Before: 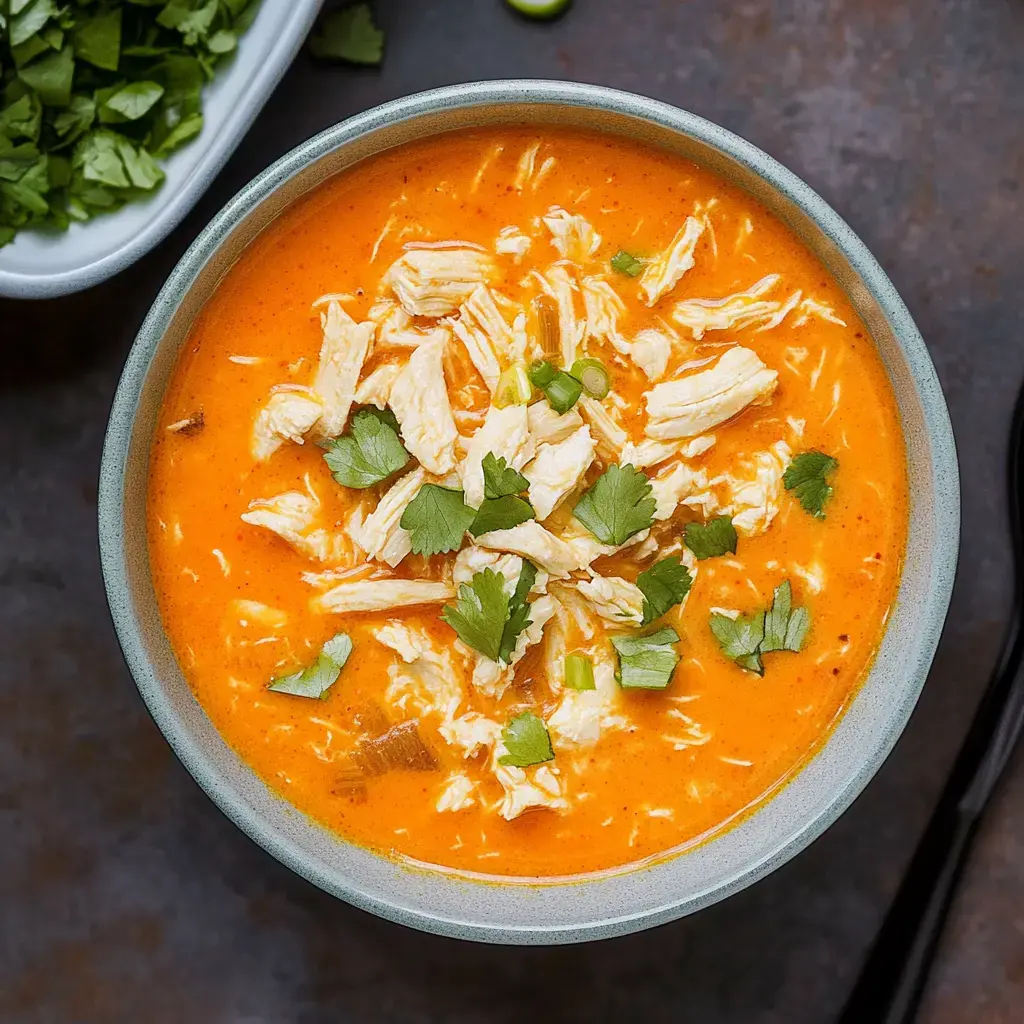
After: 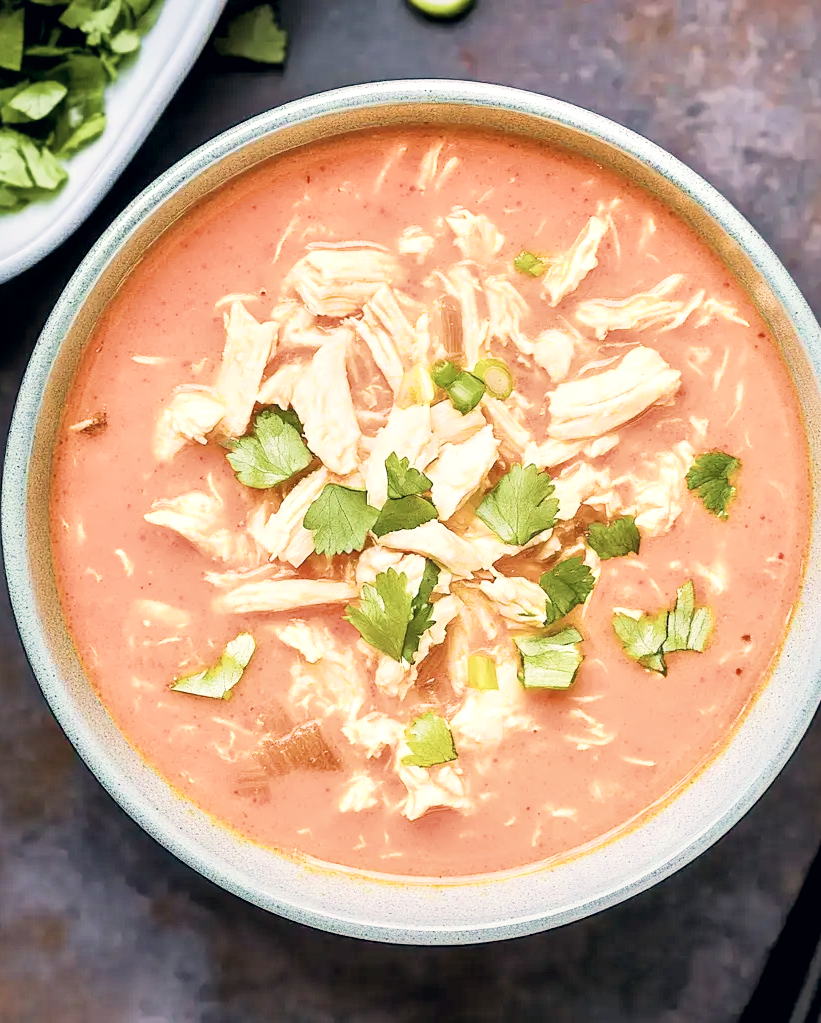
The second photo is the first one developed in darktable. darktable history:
color correction: highlights a* 2.88, highlights b* 5.03, shadows a* -2.03, shadows b* -4.94, saturation 0.783
crop and rotate: left 9.508%, right 10.283%
filmic rgb: middle gray luminance 29.22%, black relative exposure -10.24 EV, white relative exposure 5.47 EV, target black luminance 0%, hardness 3.96, latitude 2.61%, contrast 1.12, highlights saturation mix 6.34%, shadows ↔ highlights balance 15.02%
velvia: strength 29.29%
exposure: black level correction 0, exposure 1.569 EV, compensate exposure bias true, compensate highlight preservation false
local contrast: mode bilateral grid, contrast 25, coarseness 61, detail 150%, midtone range 0.2
